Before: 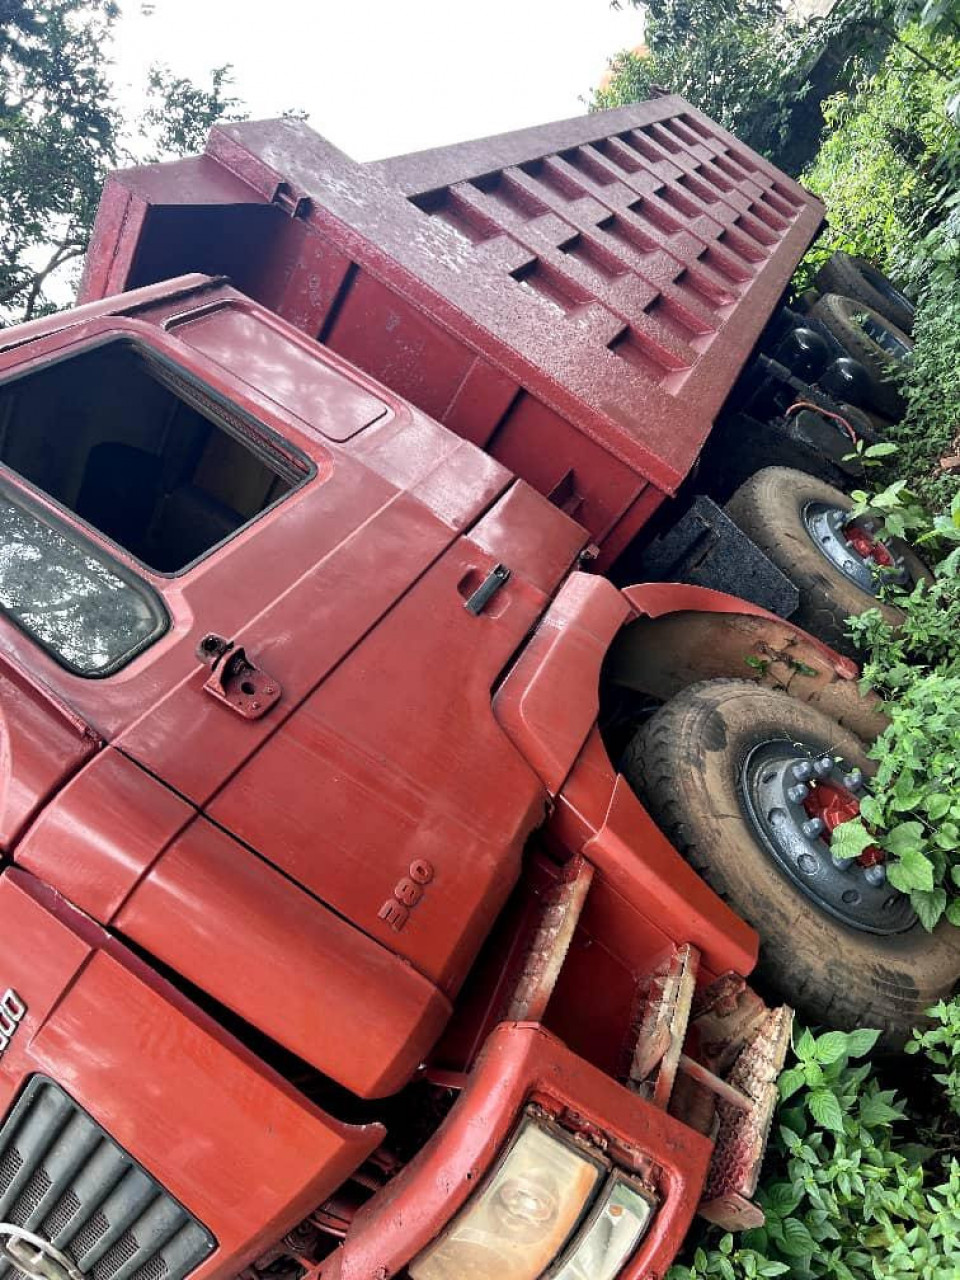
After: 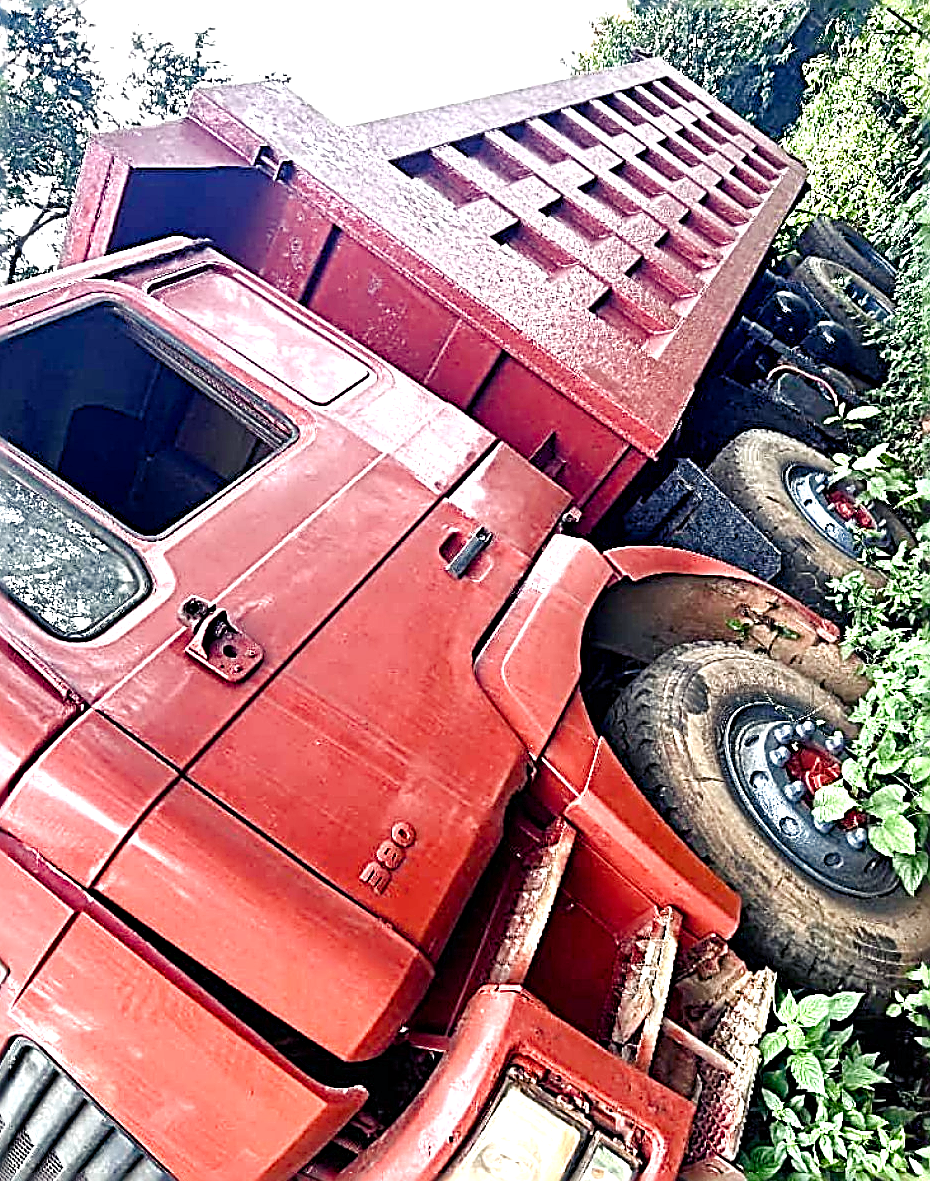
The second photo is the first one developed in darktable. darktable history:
crop: left 1.907%, top 2.9%, right 1.144%, bottom 4.829%
sharpen: radius 3.191, amount 1.748
exposure: exposure 1 EV, compensate highlight preservation false
color balance rgb: shadows lift › luminance -21.415%, shadows lift › chroma 6.558%, shadows lift › hue 269.2°, perceptual saturation grading › global saturation 0.3%, perceptual saturation grading › highlights -33.532%, perceptual saturation grading › mid-tones 14.931%, perceptual saturation grading › shadows 48.036%, global vibrance 20%
